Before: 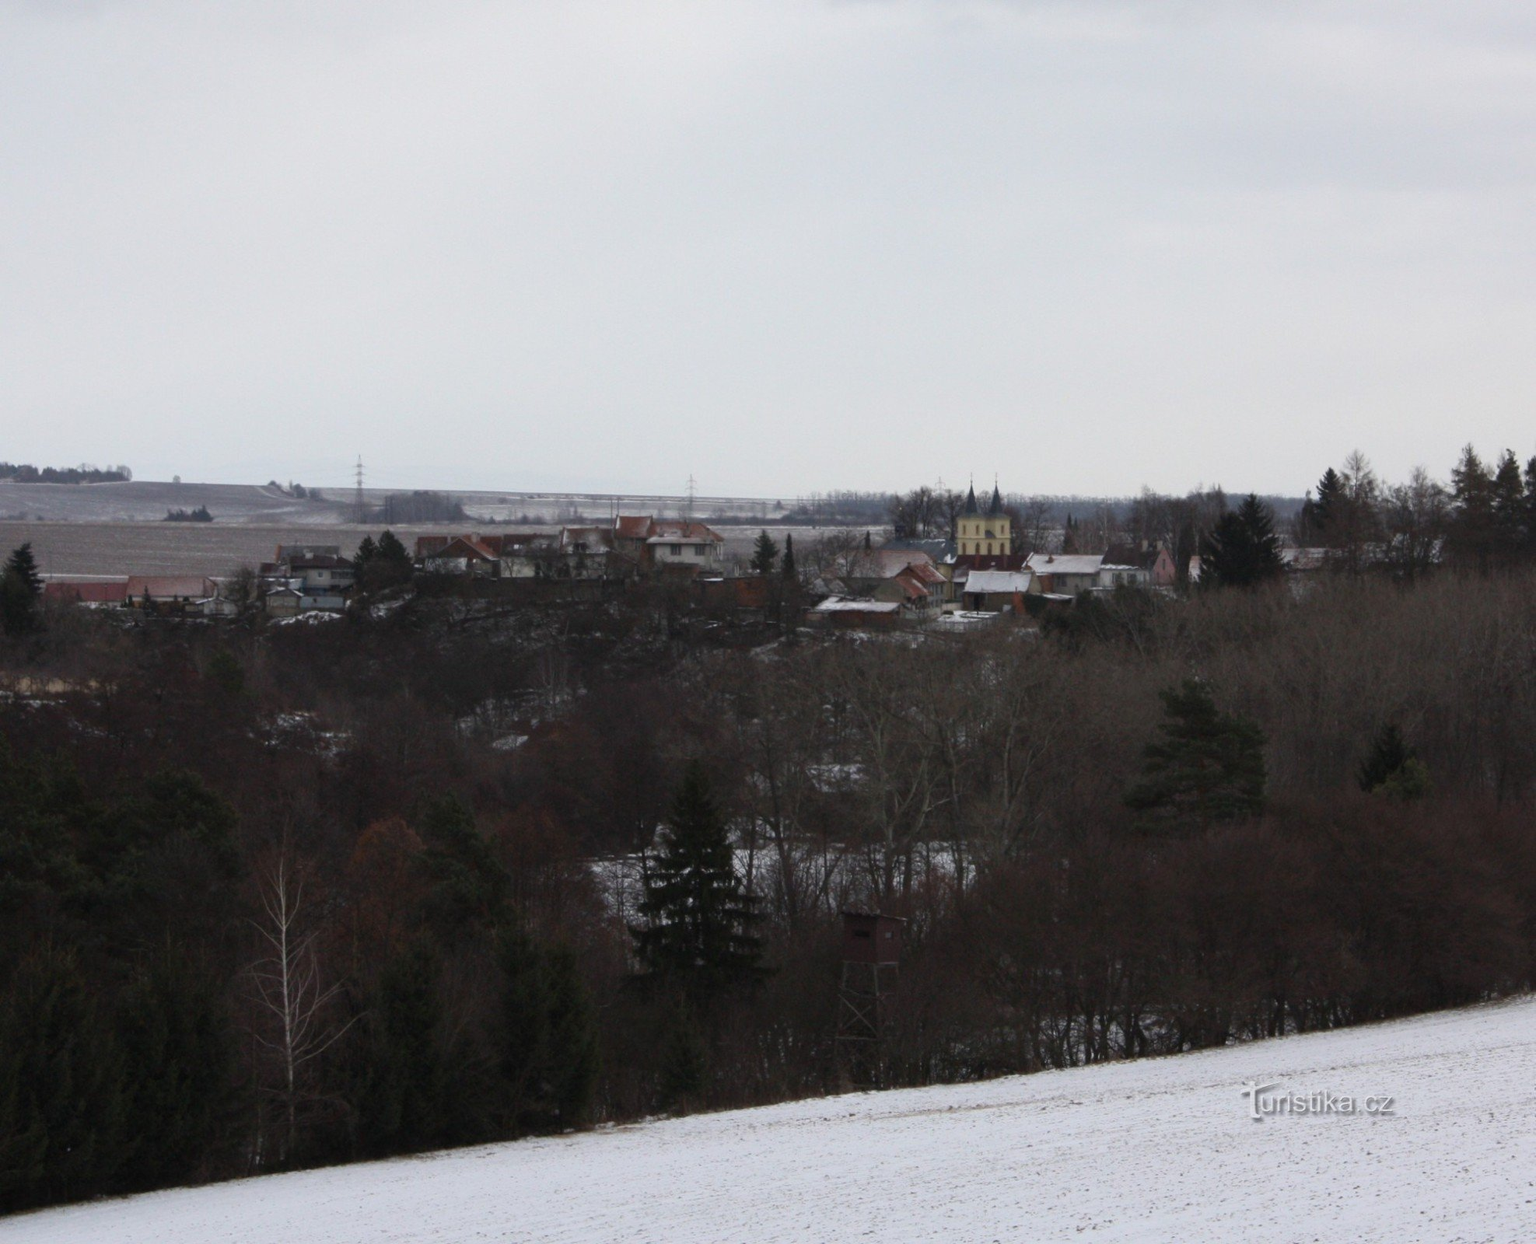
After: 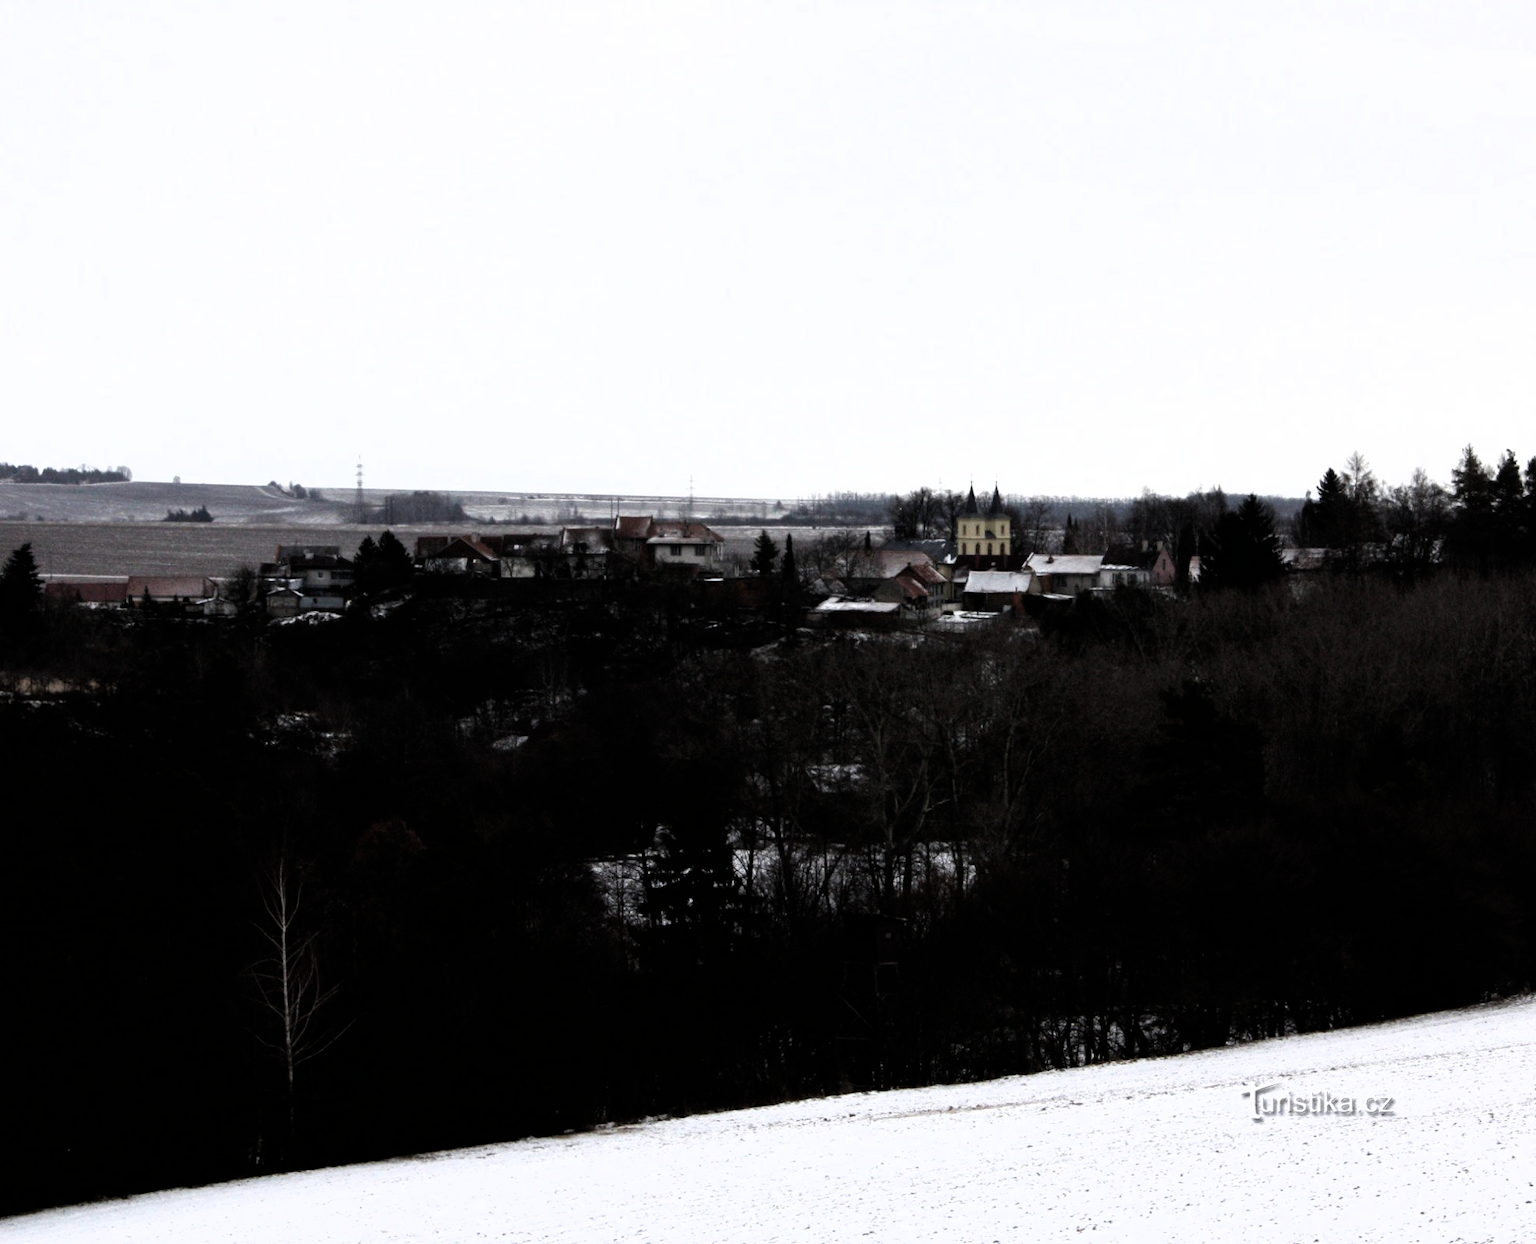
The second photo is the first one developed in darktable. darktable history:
filmic rgb: black relative exposure -8.2 EV, white relative exposure 2.22 EV, hardness 7.08, latitude 86.68%, contrast 1.711, highlights saturation mix -4.37%, shadows ↔ highlights balance -2.44%
